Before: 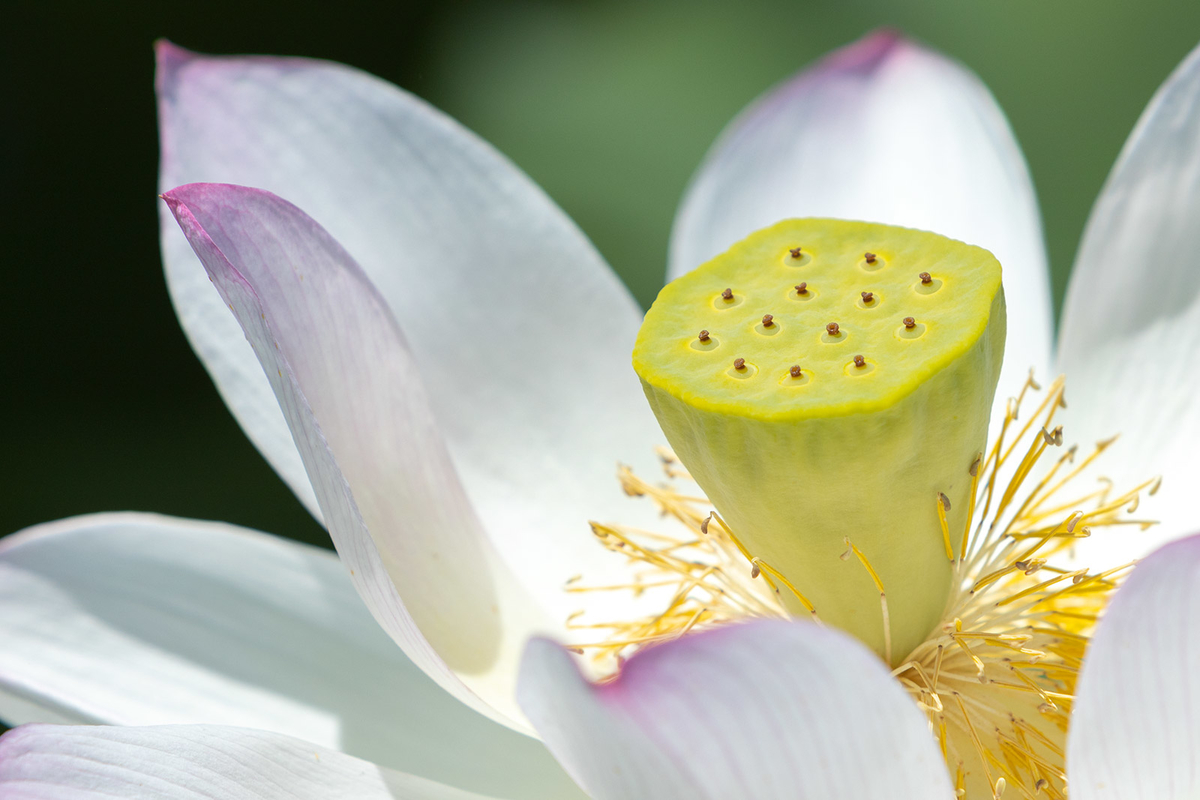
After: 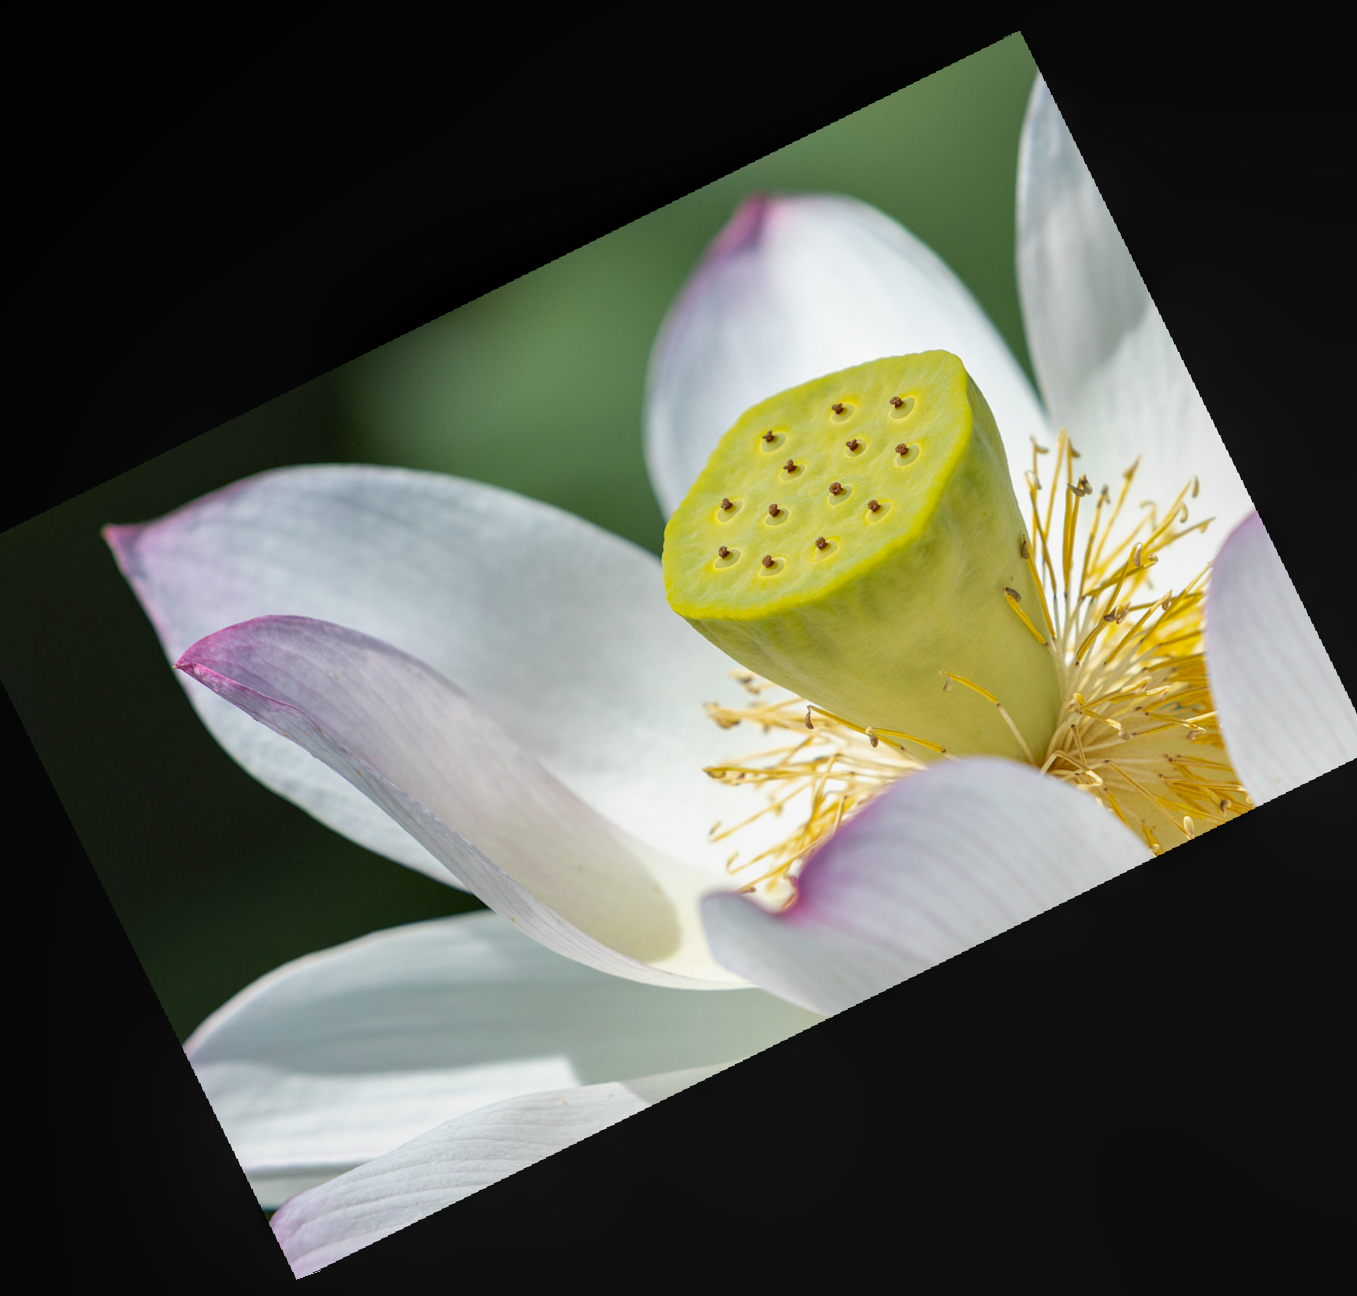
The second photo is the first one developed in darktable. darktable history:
local contrast: on, module defaults
crop and rotate: angle 19.43°, left 6.812%, right 4.125%, bottom 1.087%
rotate and perspective: rotation -6.83°, automatic cropping off
